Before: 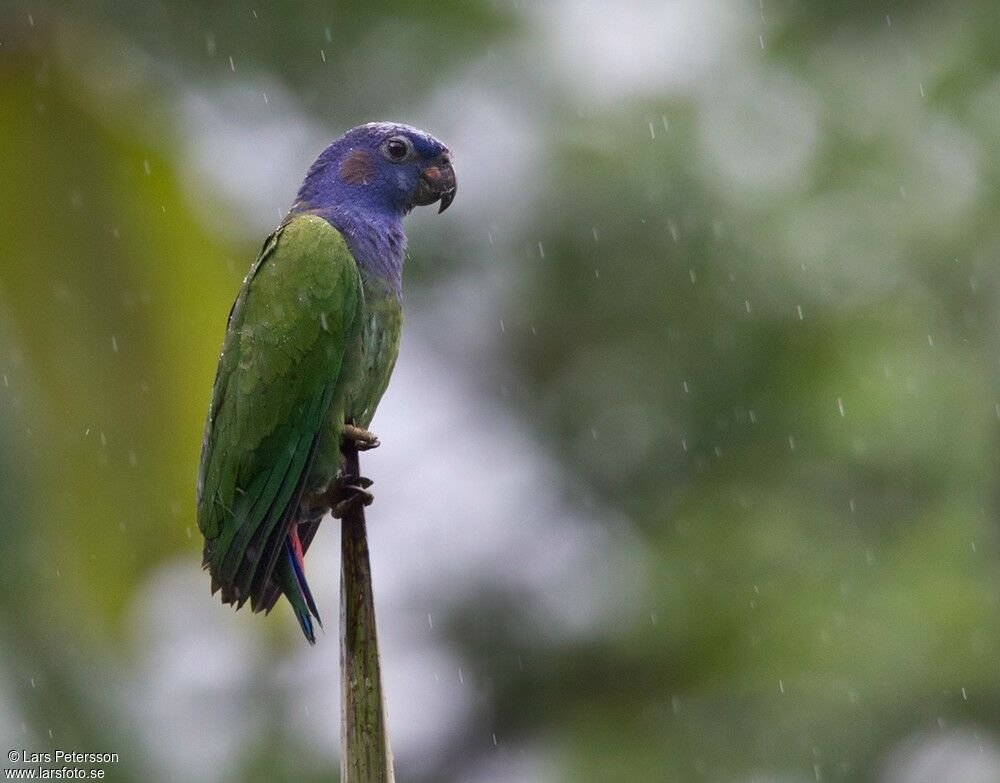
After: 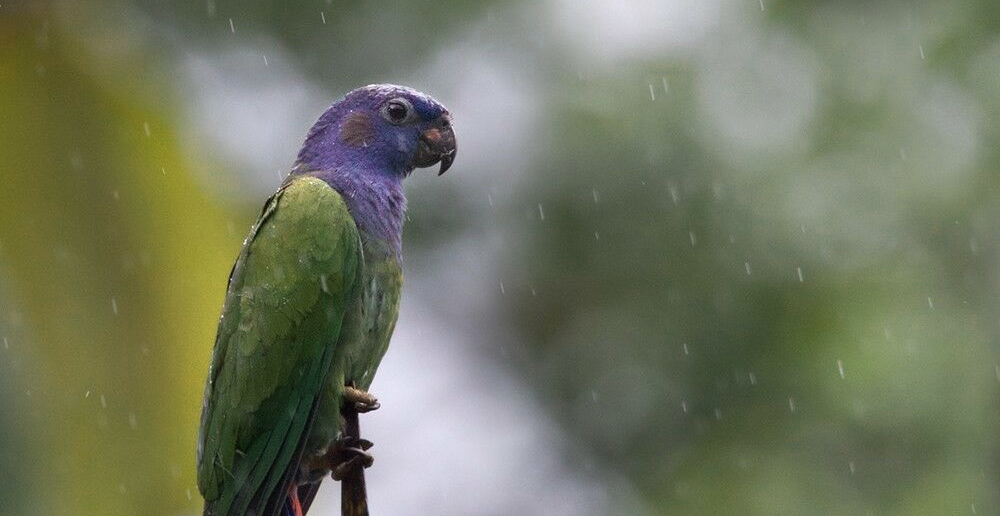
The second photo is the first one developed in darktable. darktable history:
crop and rotate: top 4.885%, bottom 29.185%
color zones: curves: ch0 [(0.018, 0.548) (0.197, 0.654) (0.425, 0.447) (0.605, 0.658) (0.732, 0.579)]; ch1 [(0.105, 0.531) (0.224, 0.531) (0.386, 0.39) (0.618, 0.456) (0.732, 0.456) (0.956, 0.421)]; ch2 [(0.039, 0.583) (0.215, 0.465) (0.399, 0.544) (0.465, 0.548) (0.614, 0.447) (0.724, 0.43) (0.882, 0.623) (0.956, 0.632)]
